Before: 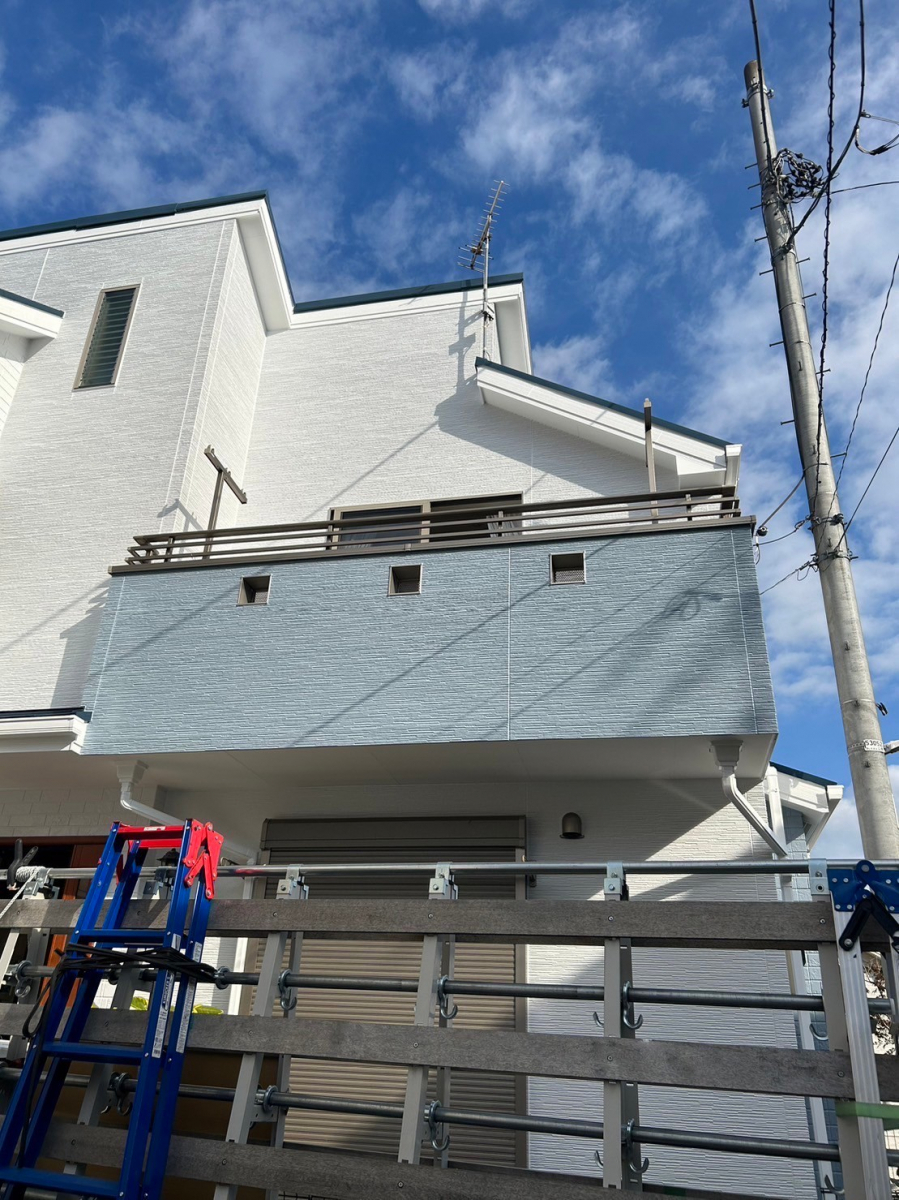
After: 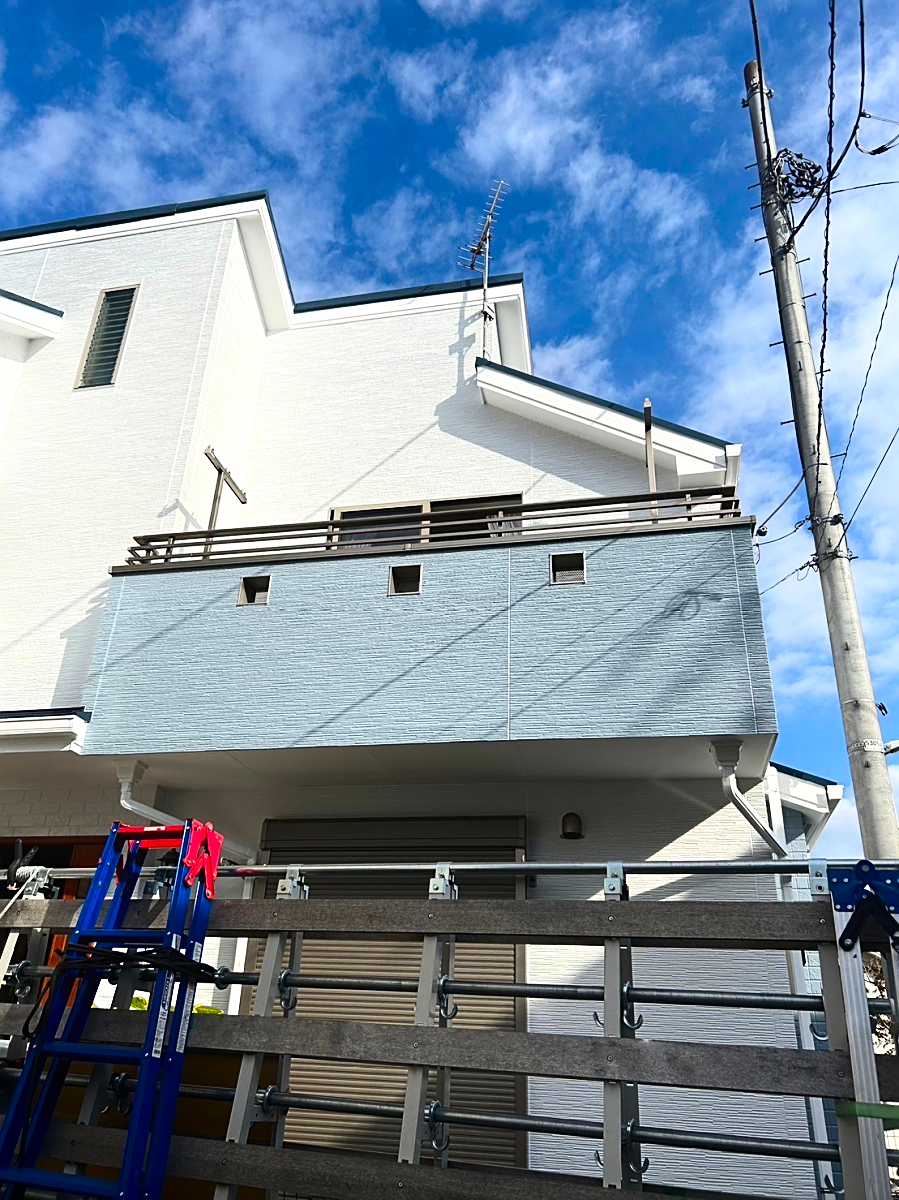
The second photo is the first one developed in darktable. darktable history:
tone equalizer: -8 EV -0.417 EV, -7 EV -0.389 EV, -6 EV -0.333 EV, -5 EV -0.222 EV, -3 EV 0.222 EV, -2 EV 0.333 EV, -1 EV 0.389 EV, +0 EV 0.417 EV, edges refinement/feathering 500, mask exposure compensation -1.57 EV, preserve details no
shadows and highlights: shadows -23.08, highlights 46.15, soften with gaussian
contrast equalizer: octaves 7, y [[0.6 ×6], [0.55 ×6], [0 ×6], [0 ×6], [0 ×6]], mix -0.3
sharpen: on, module defaults
contrast brightness saturation: contrast 0.18, saturation 0.3
